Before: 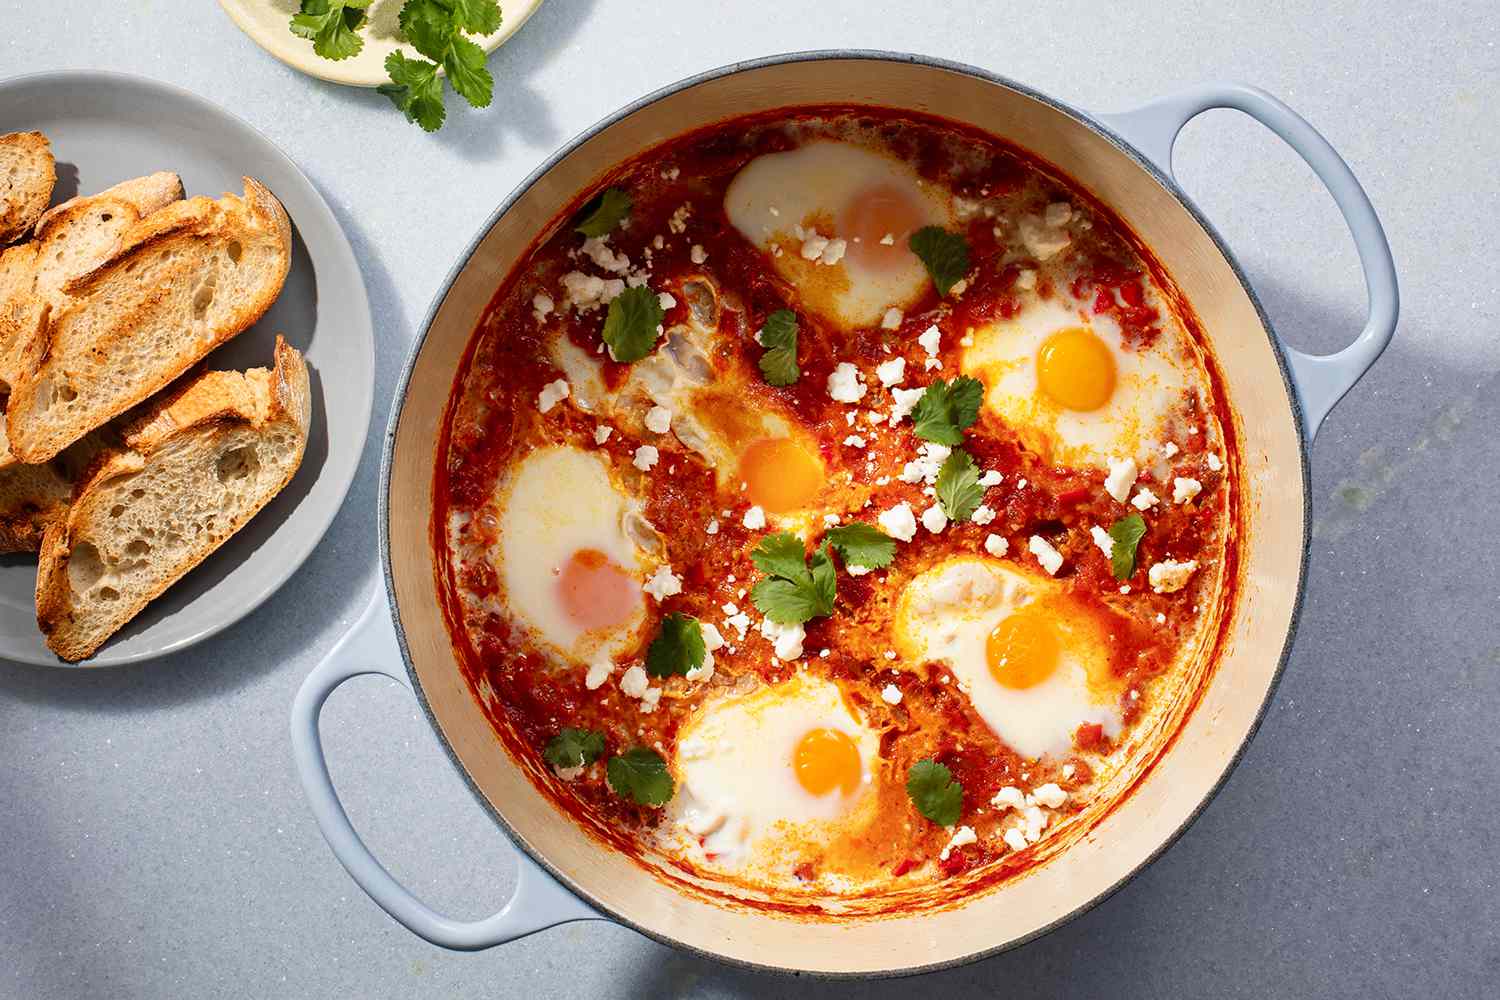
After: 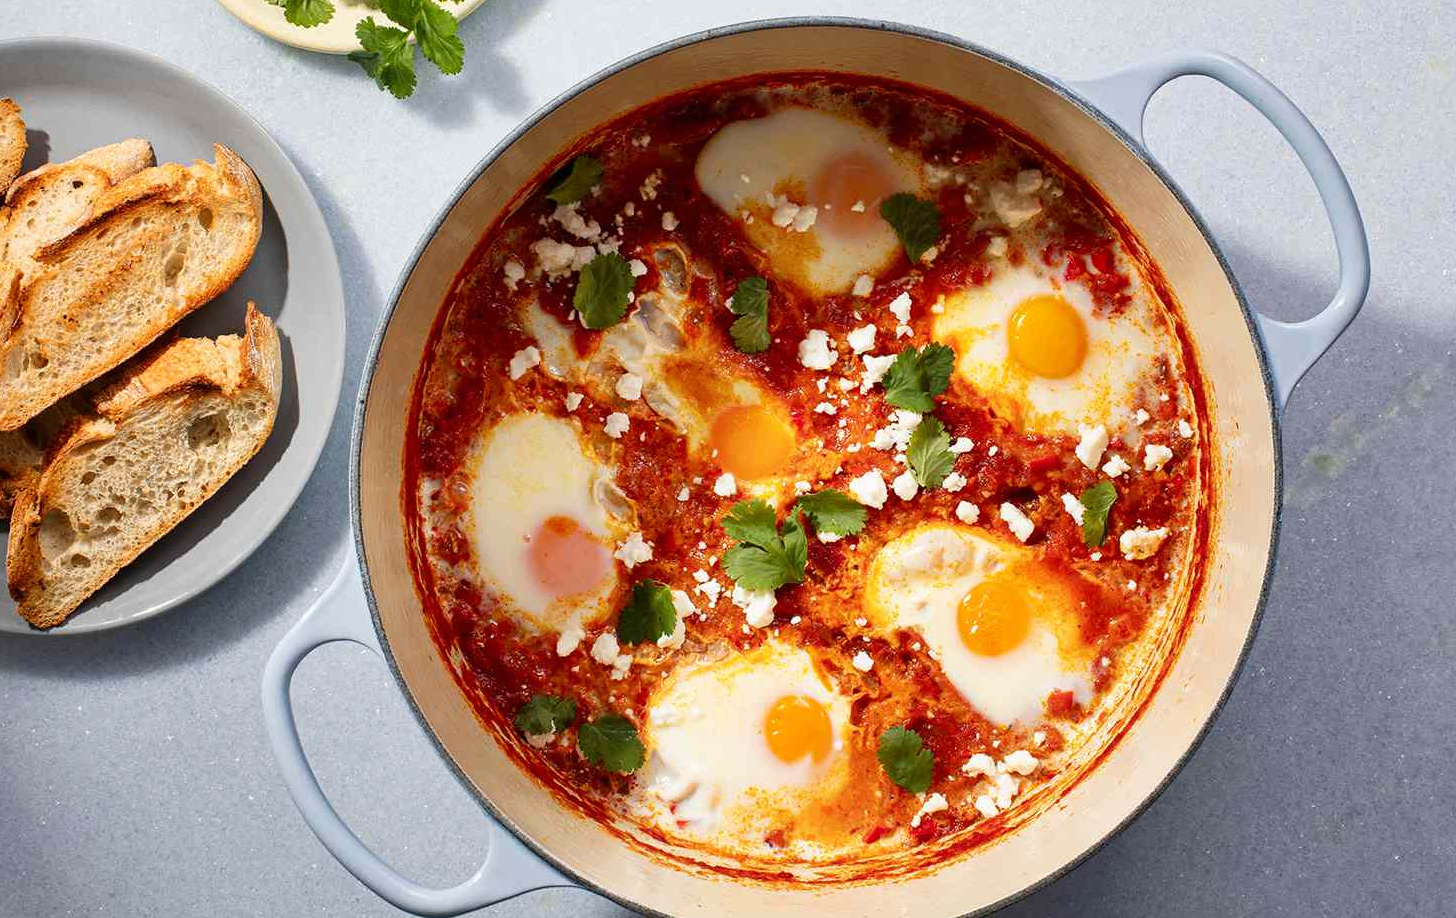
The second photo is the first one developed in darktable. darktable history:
crop: left 1.975%, top 3.32%, right 0.892%, bottom 4.842%
